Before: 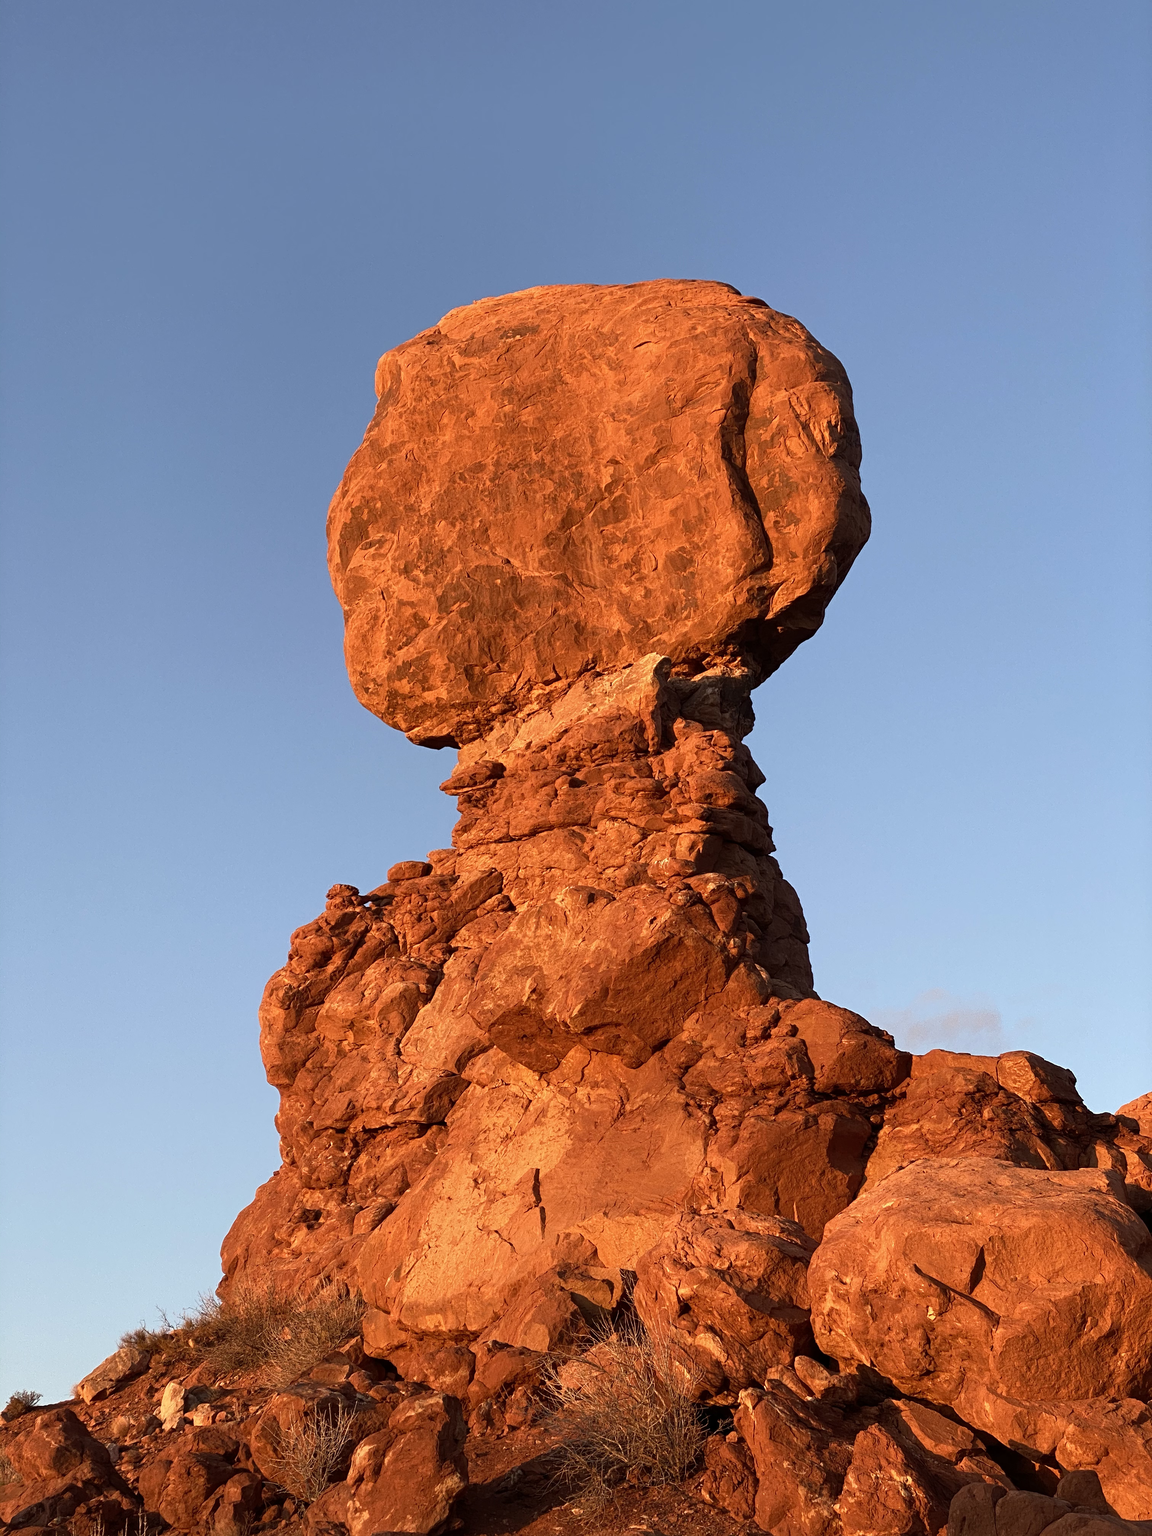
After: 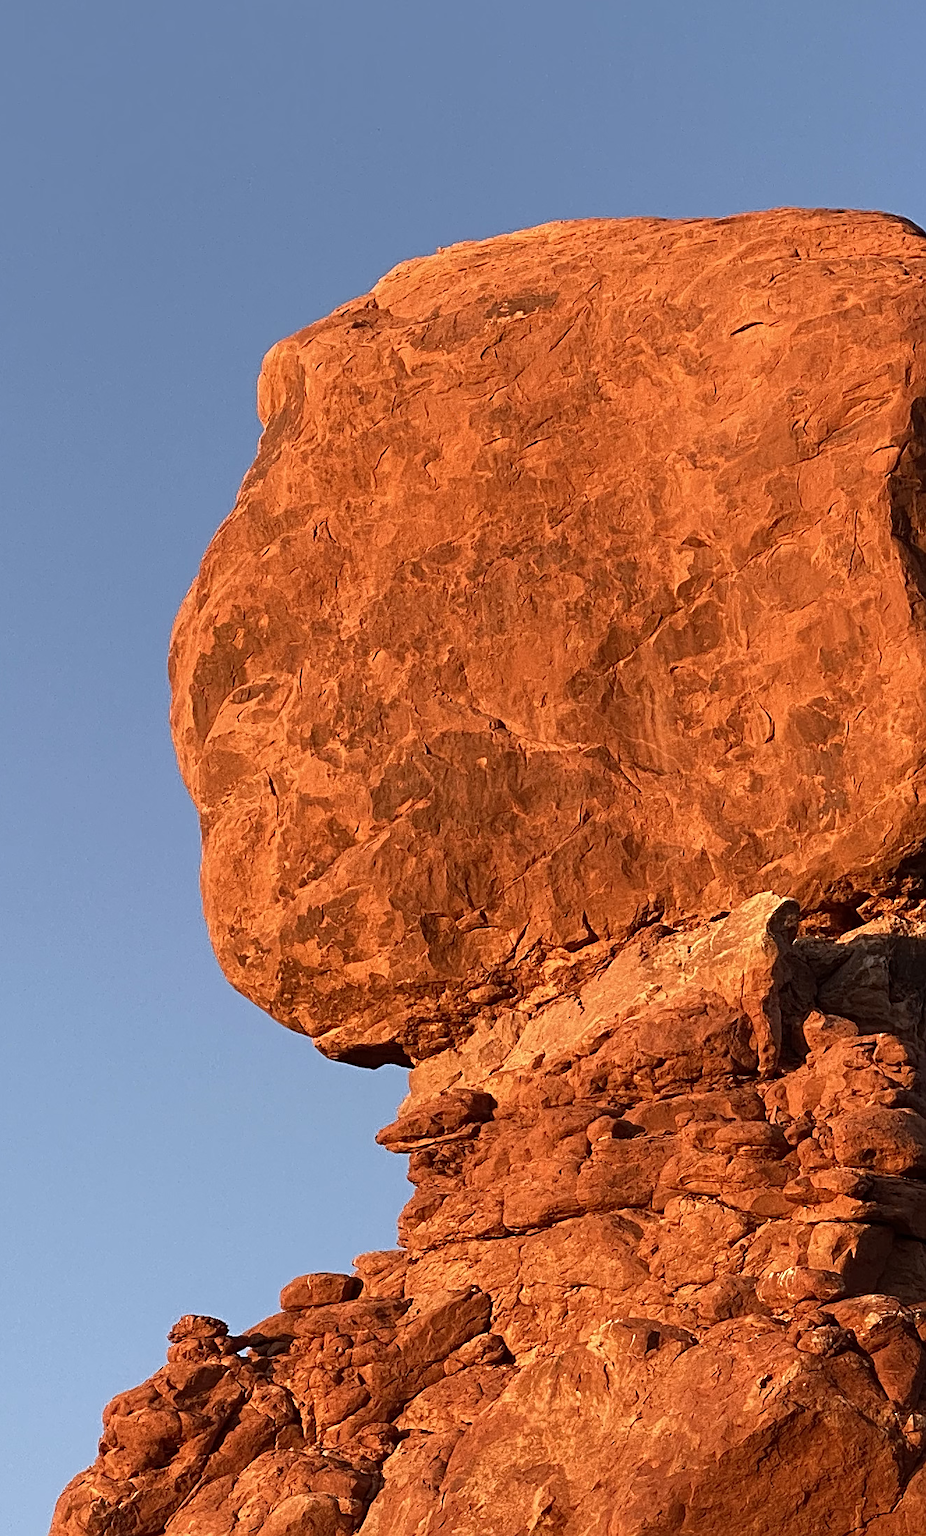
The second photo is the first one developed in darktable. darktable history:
sharpen: on, module defaults
crop: left 20.349%, top 10.784%, right 35.663%, bottom 34.544%
